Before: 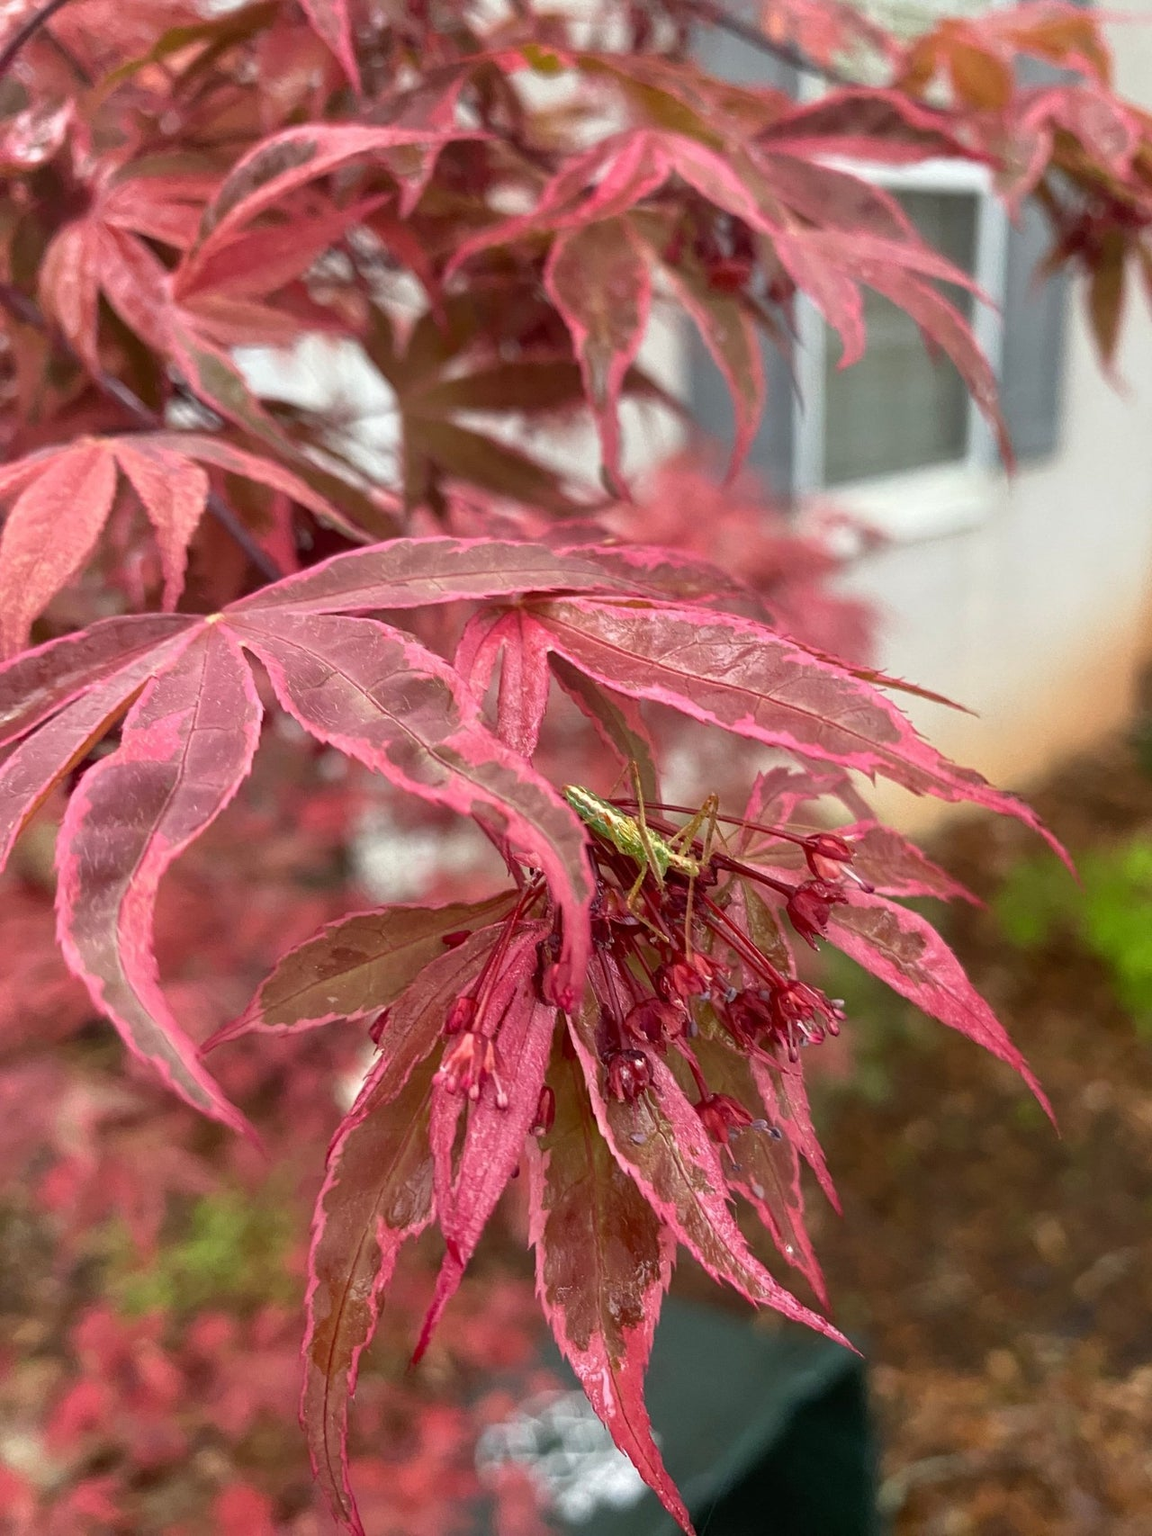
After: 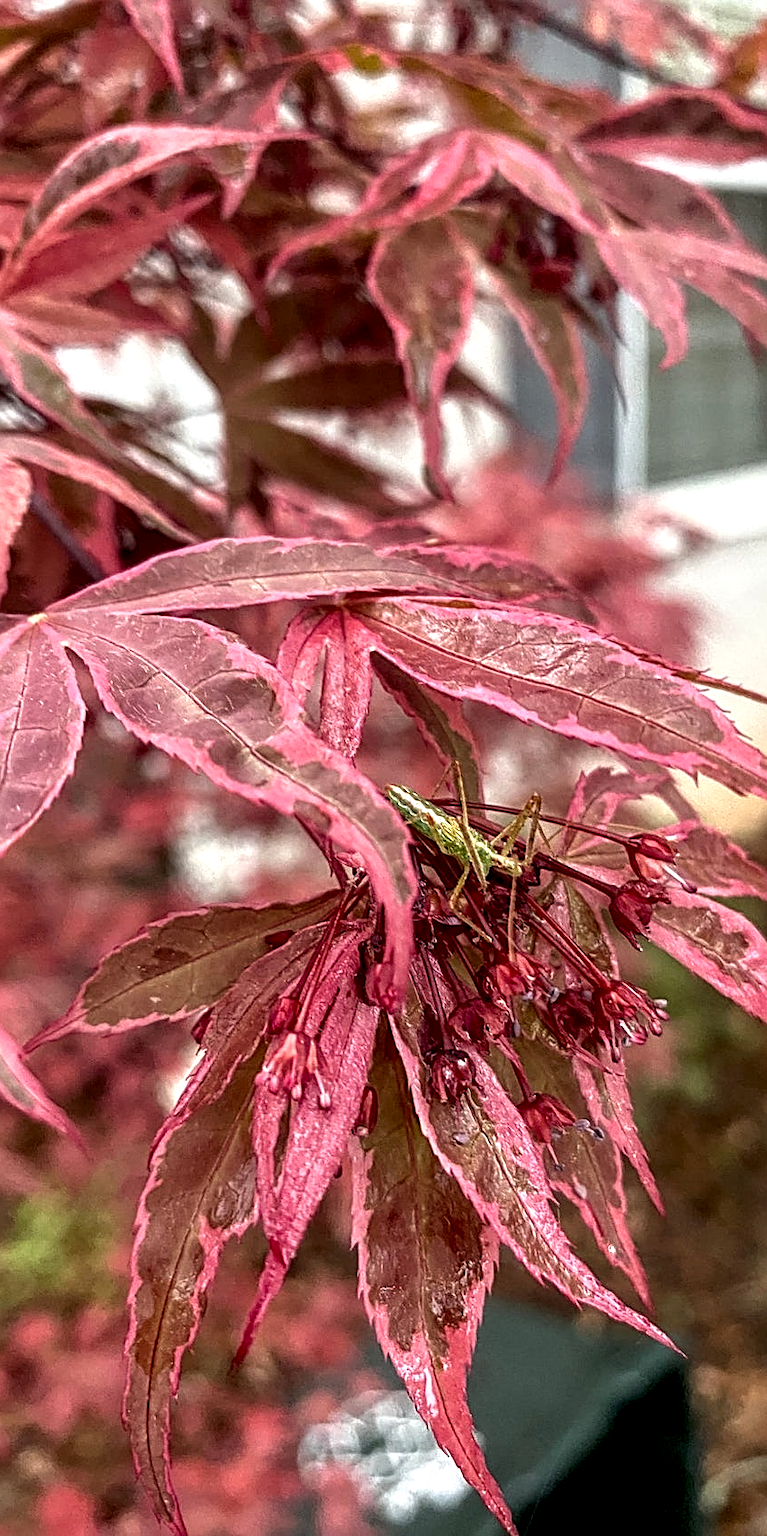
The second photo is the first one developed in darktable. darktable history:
sharpen: radius 2.543, amount 0.636
crop and rotate: left 15.446%, right 17.836%
shadows and highlights: shadows 0, highlights 40
local contrast: highlights 79%, shadows 56%, detail 175%, midtone range 0.428
